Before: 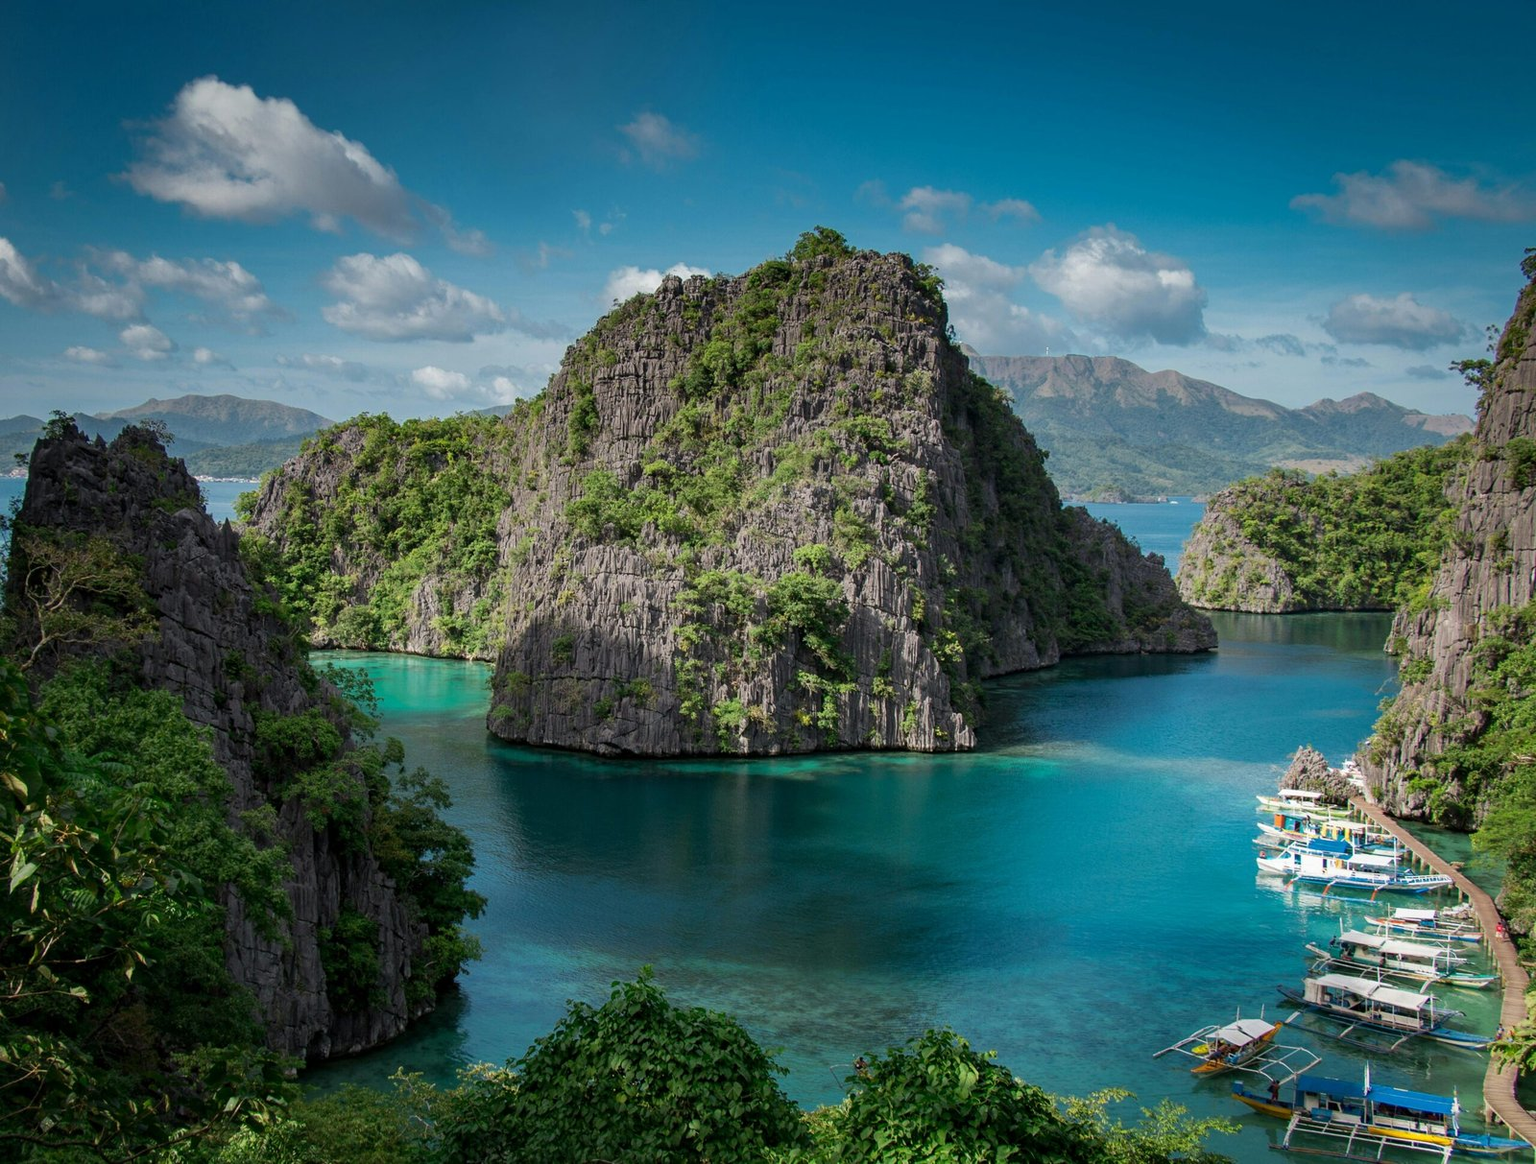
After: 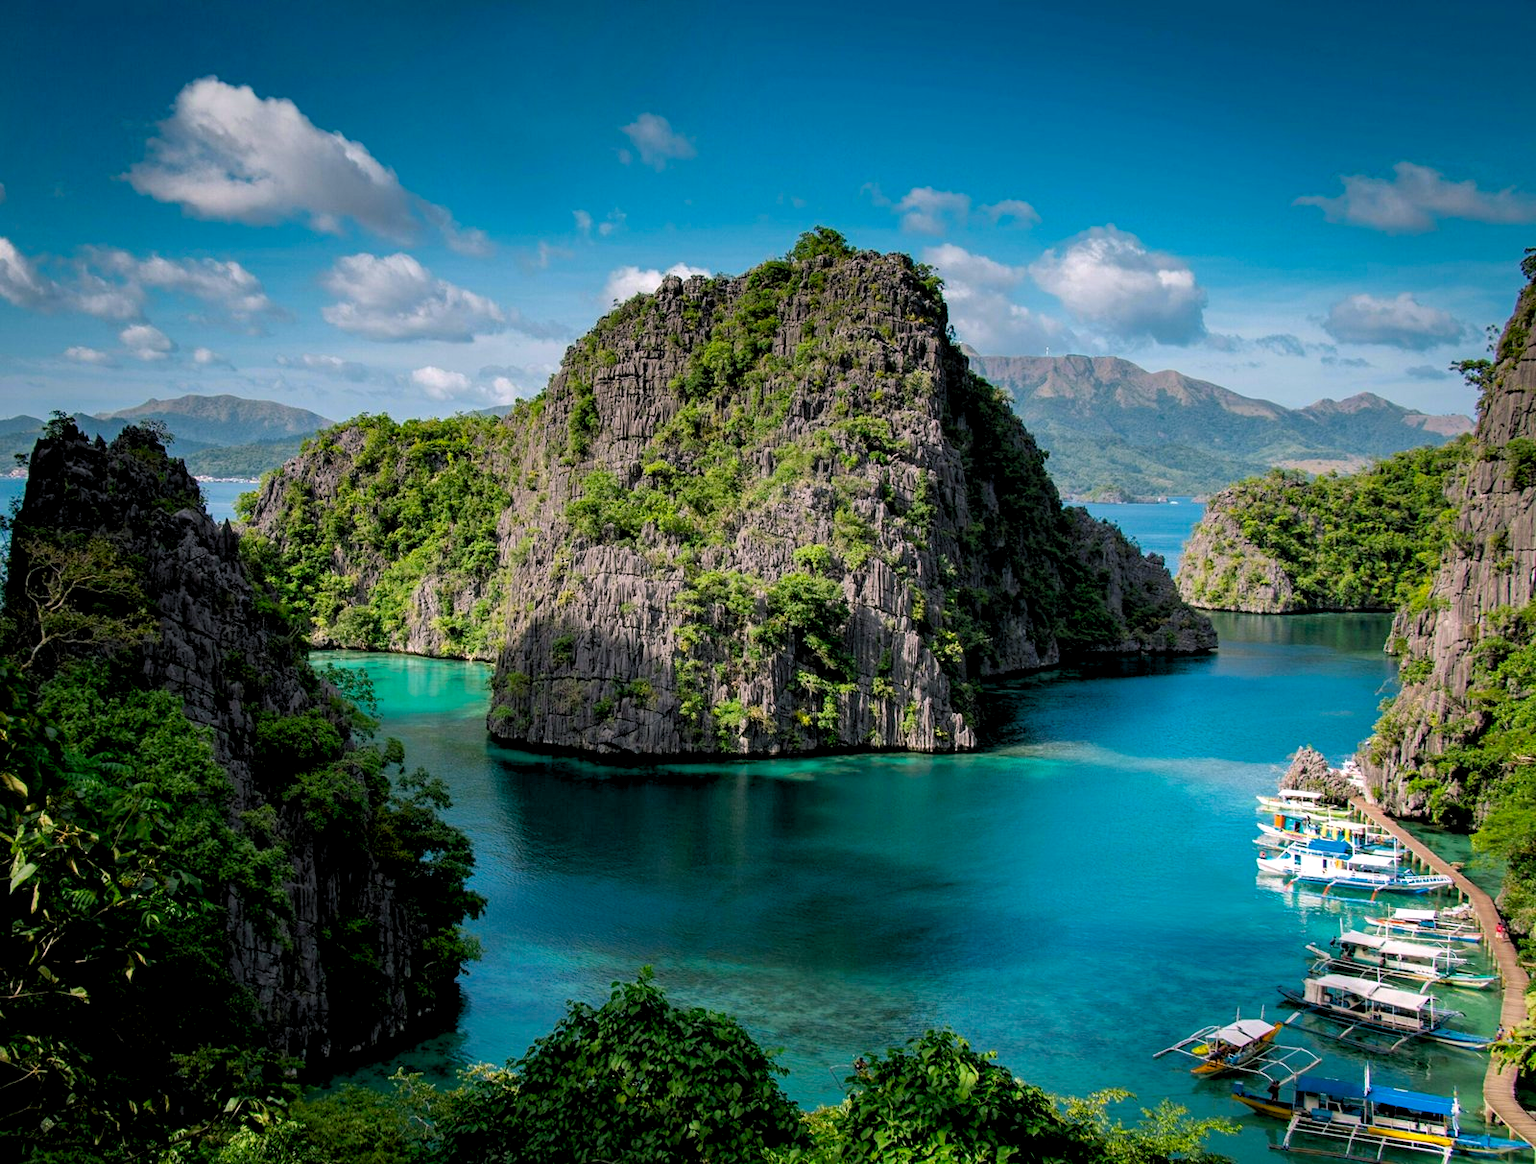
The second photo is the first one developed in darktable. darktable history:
rgb levels: levels [[0.01, 0.419, 0.839], [0, 0.5, 1], [0, 0.5, 1]]
color balance rgb: shadows lift › chroma 2%, shadows lift › hue 217.2°, power › chroma 0.25%, power › hue 60°, highlights gain › chroma 1.5%, highlights gain › hue 309.6°, global offset › luminance -0.5%, perceptual saturation grading › global saturation 15%, global vibrance 20%
